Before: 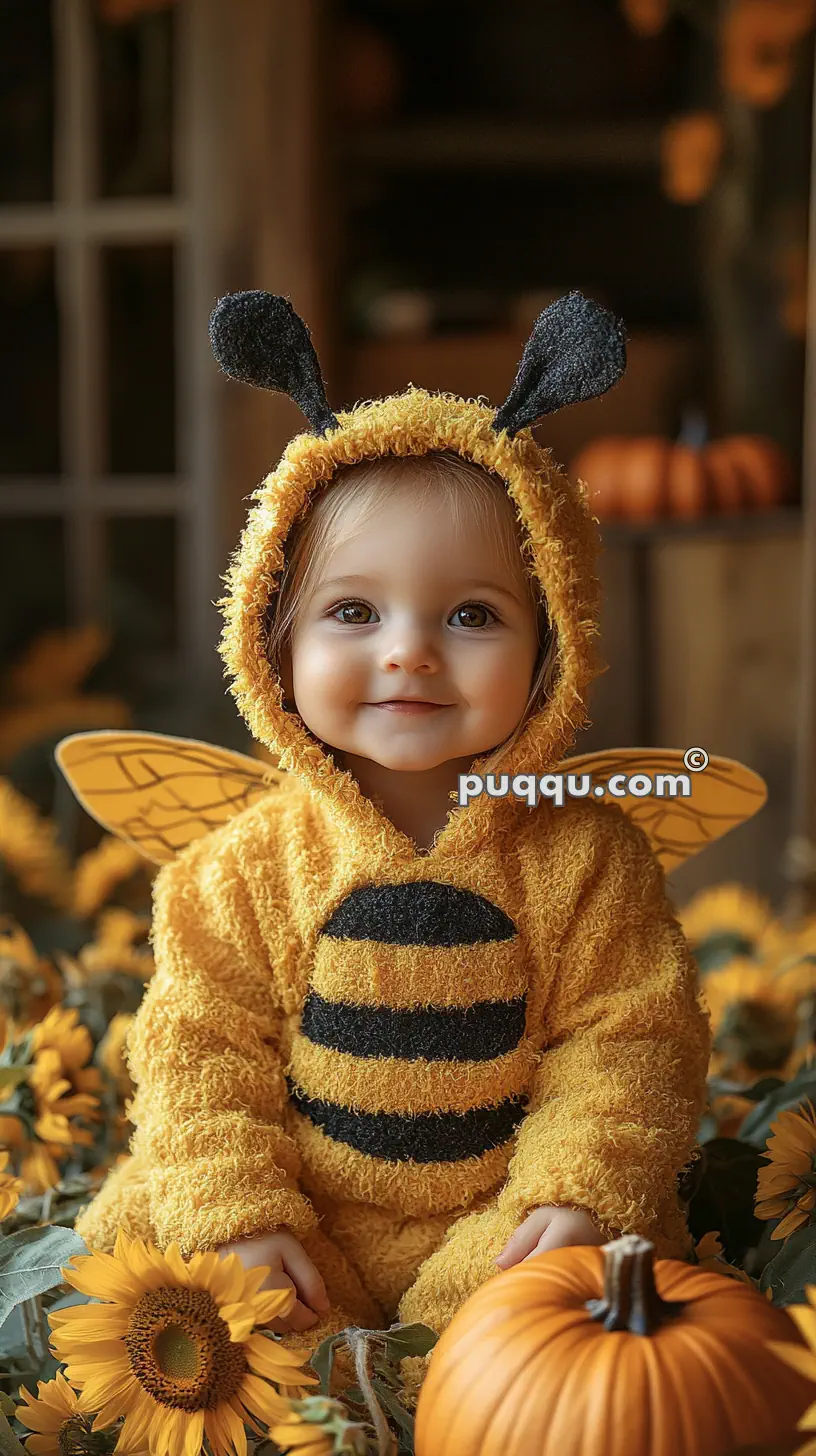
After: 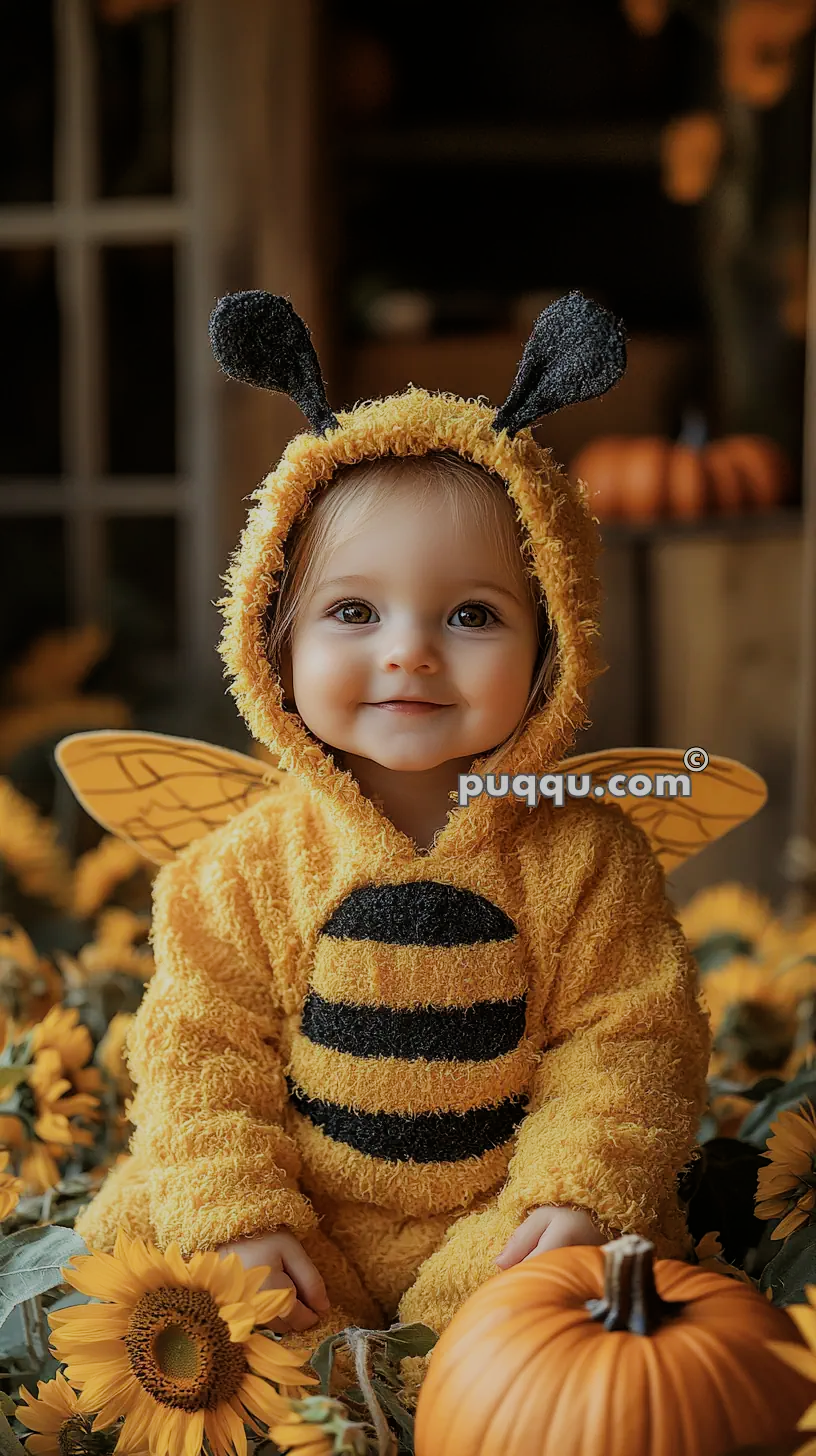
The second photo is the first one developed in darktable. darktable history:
filmic rgb: black relative exposure -8.45 EV, white relative exposure 4.69 EV, hardness 3.8, iterations of high-quality reconstruction 0
